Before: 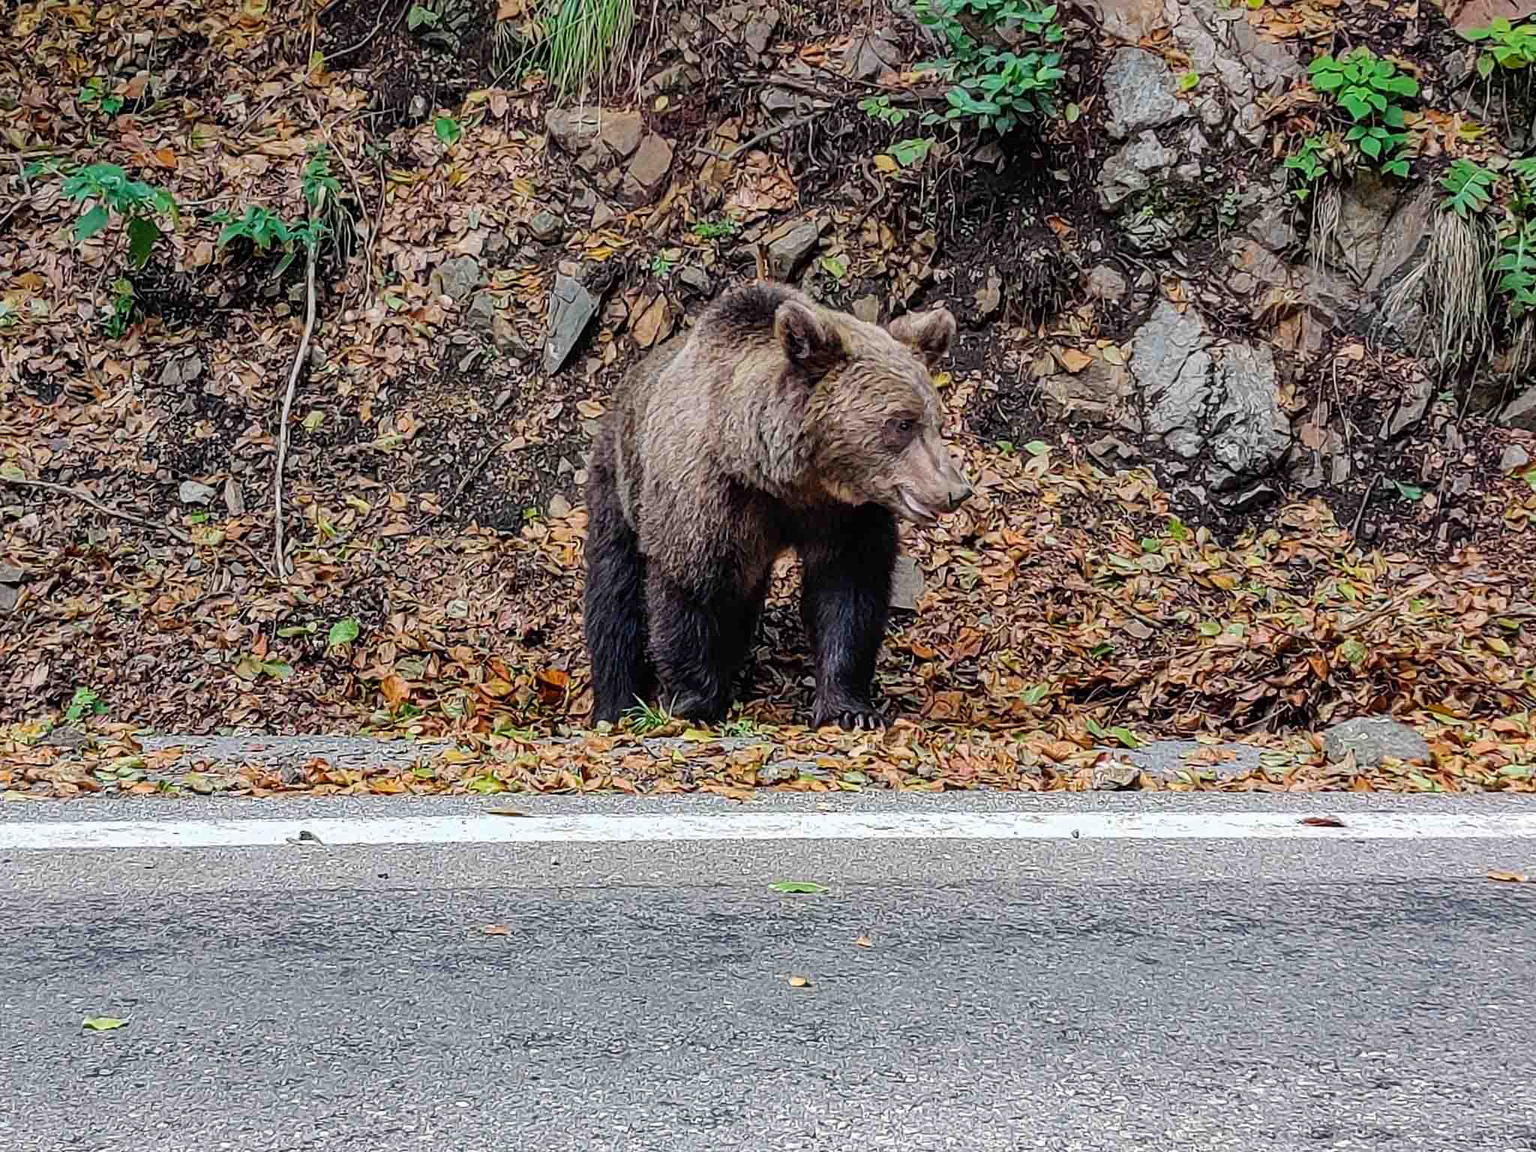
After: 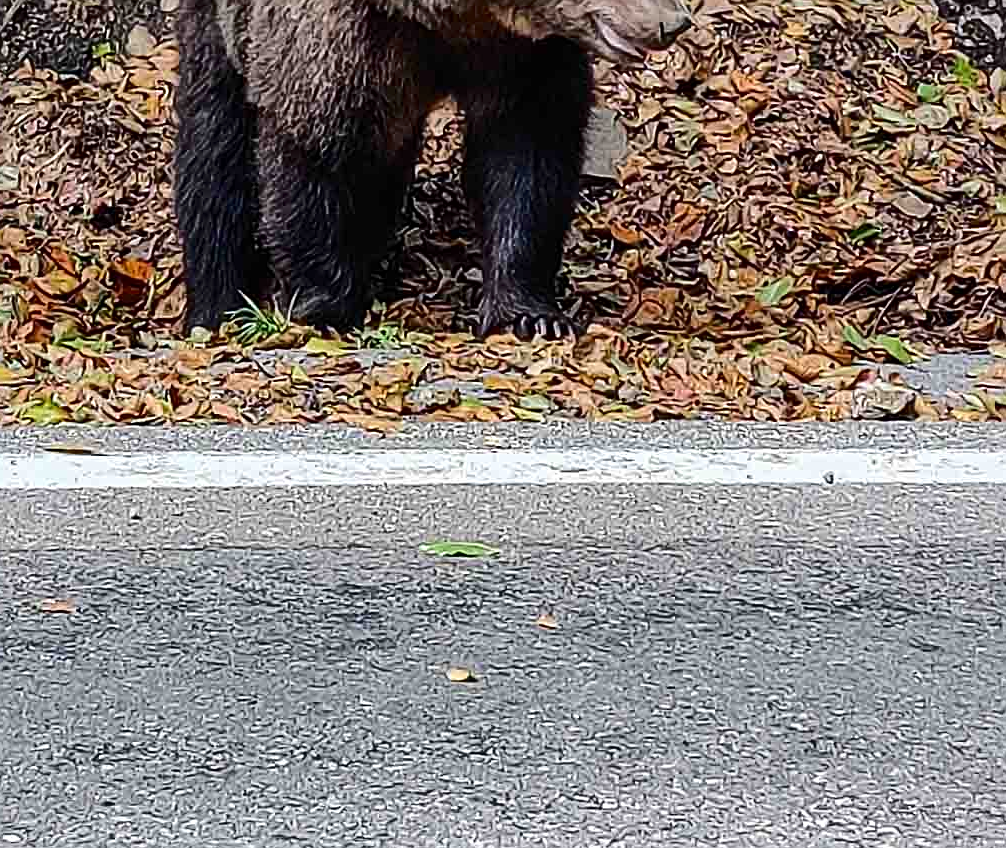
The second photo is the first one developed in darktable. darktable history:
crop: left 29.567%, top 41.282%, right 21.296%, bottom 3.462%
sharpen: on, module defaults
tone curve: curves: ch0 [(0, 0) (0.003, 0.002) (0.011, 0.009) (0.025, 0.02) (0.044, 0.034) (0.069, 0.046) (0.1, 0.062) (0.136, 0.083) (0.177, 0.119) (0.224, 0.162) (0.277, 0.216) (0.335, 0.282) (0.399, 0.365) (0.468, 0.457) (0.543, 0.541) (0.623, 0.624) (0.709, 0.713) (0.801, 0.797) (0.898, 0.889) (1, 1)], color space Lab, independent channels, preserve colors none
